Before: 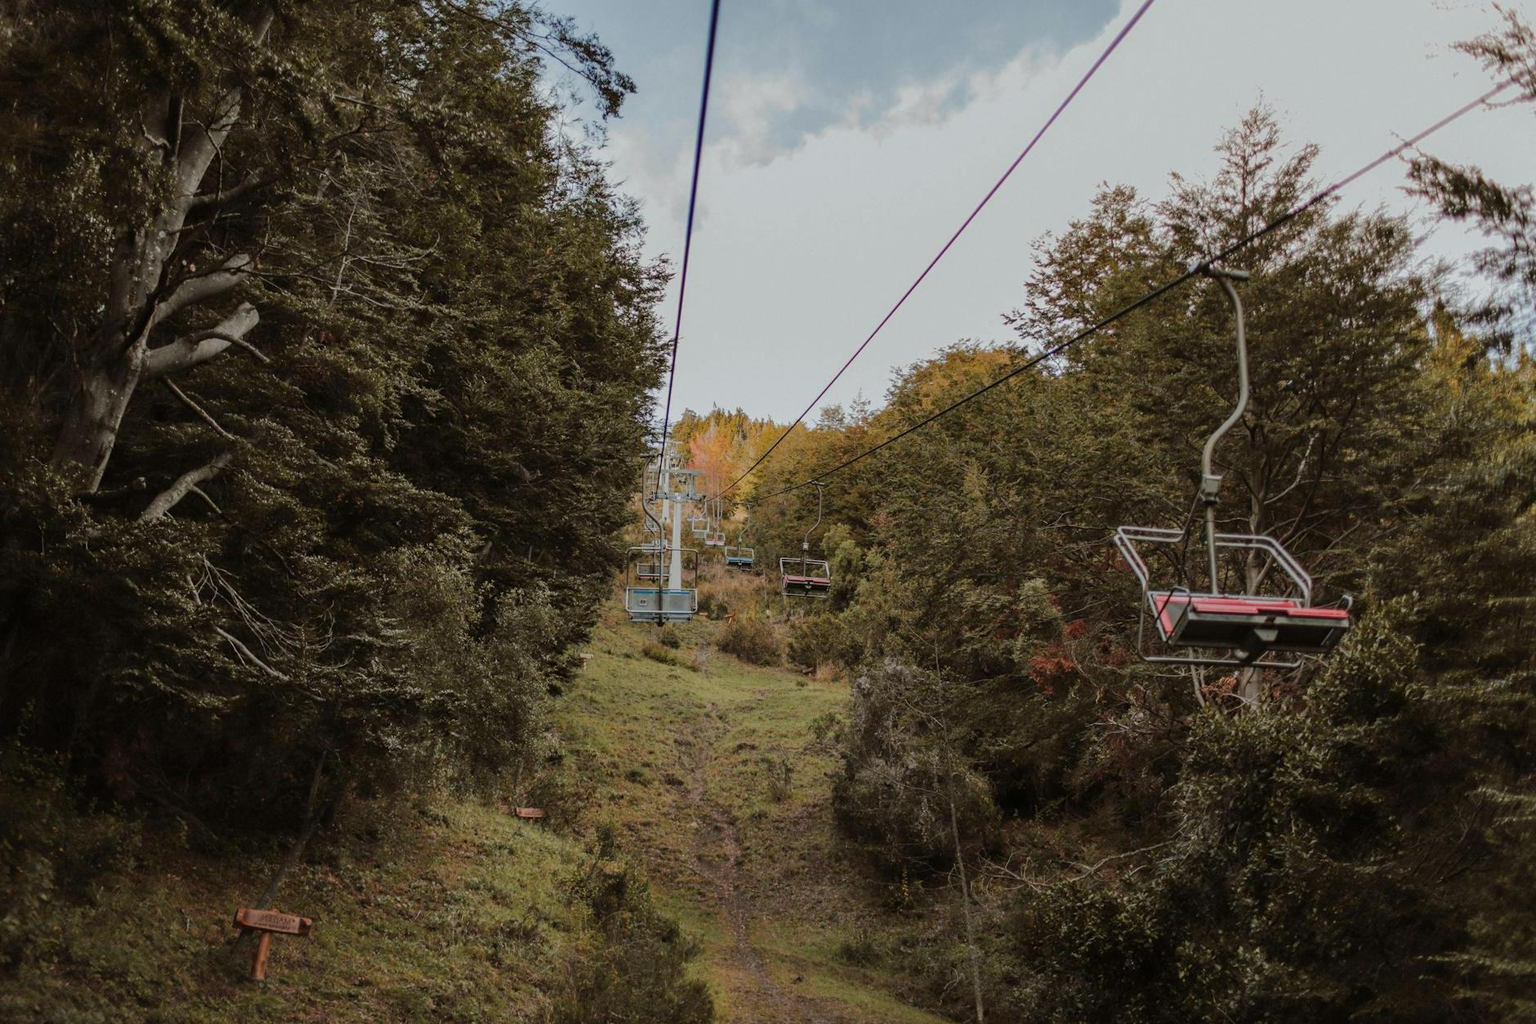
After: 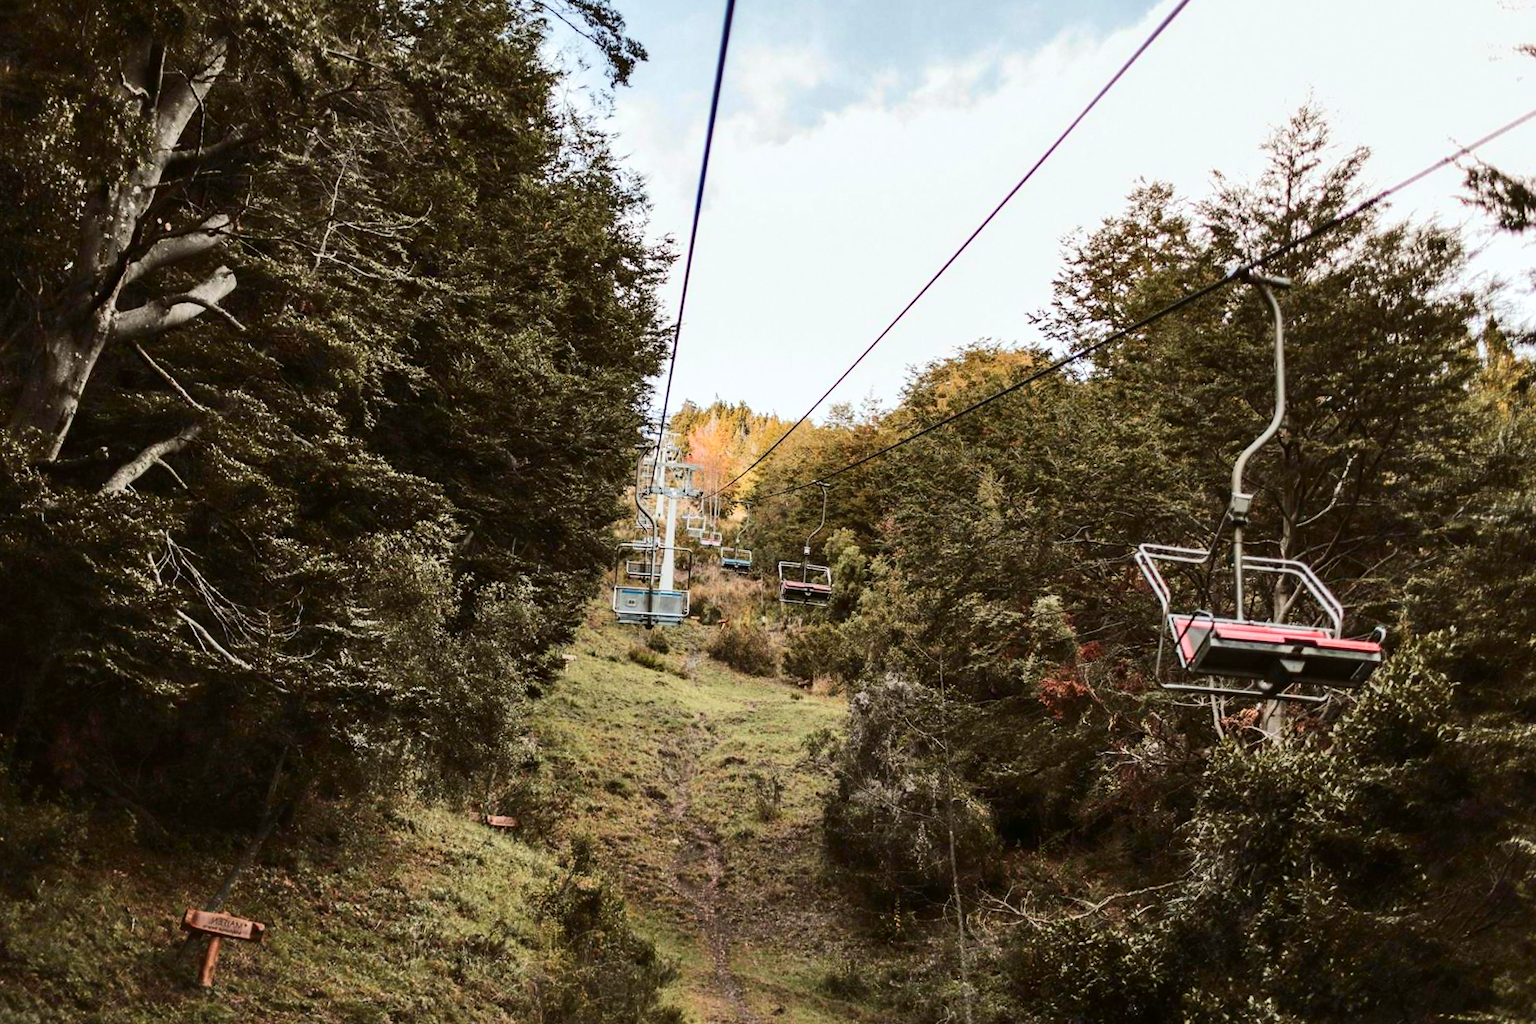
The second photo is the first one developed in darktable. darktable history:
shadows and highlights: shadows 37, highlights -27.95, soften with gaussian
tone equalizer: on, module defaults
exposure: black level correction 0, exposure 0.694 EV, compensate exposure bias true, compensate highlight preservation false
contrast brightness saturation: contrast 0.274
crop and rotate: angle -2.46°
